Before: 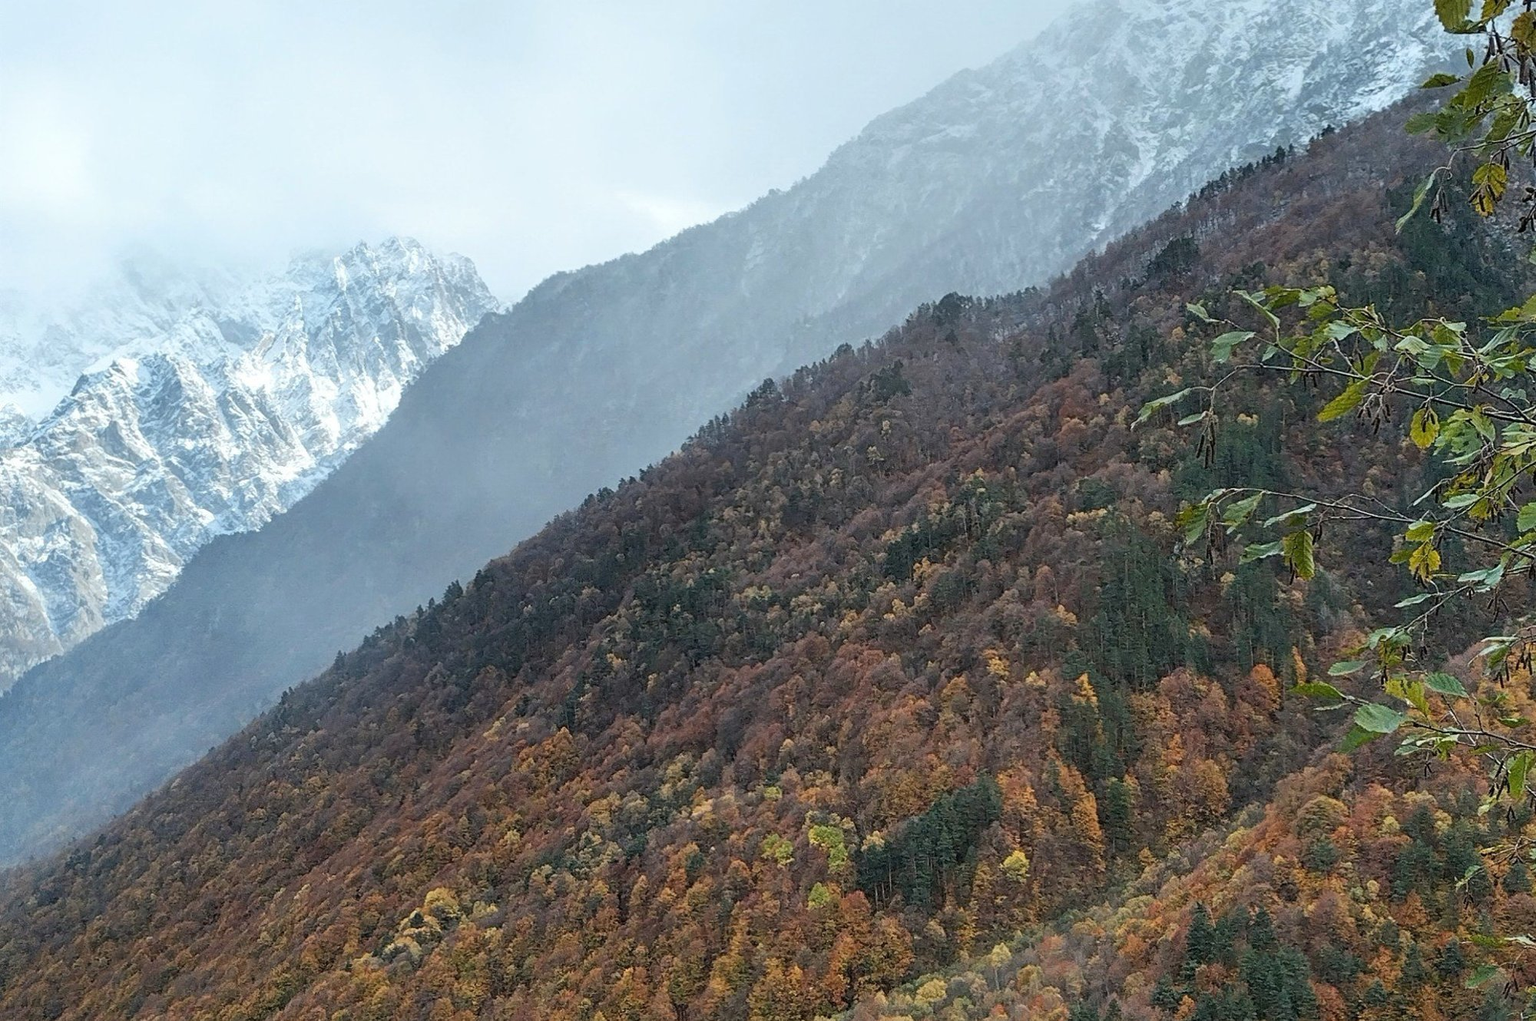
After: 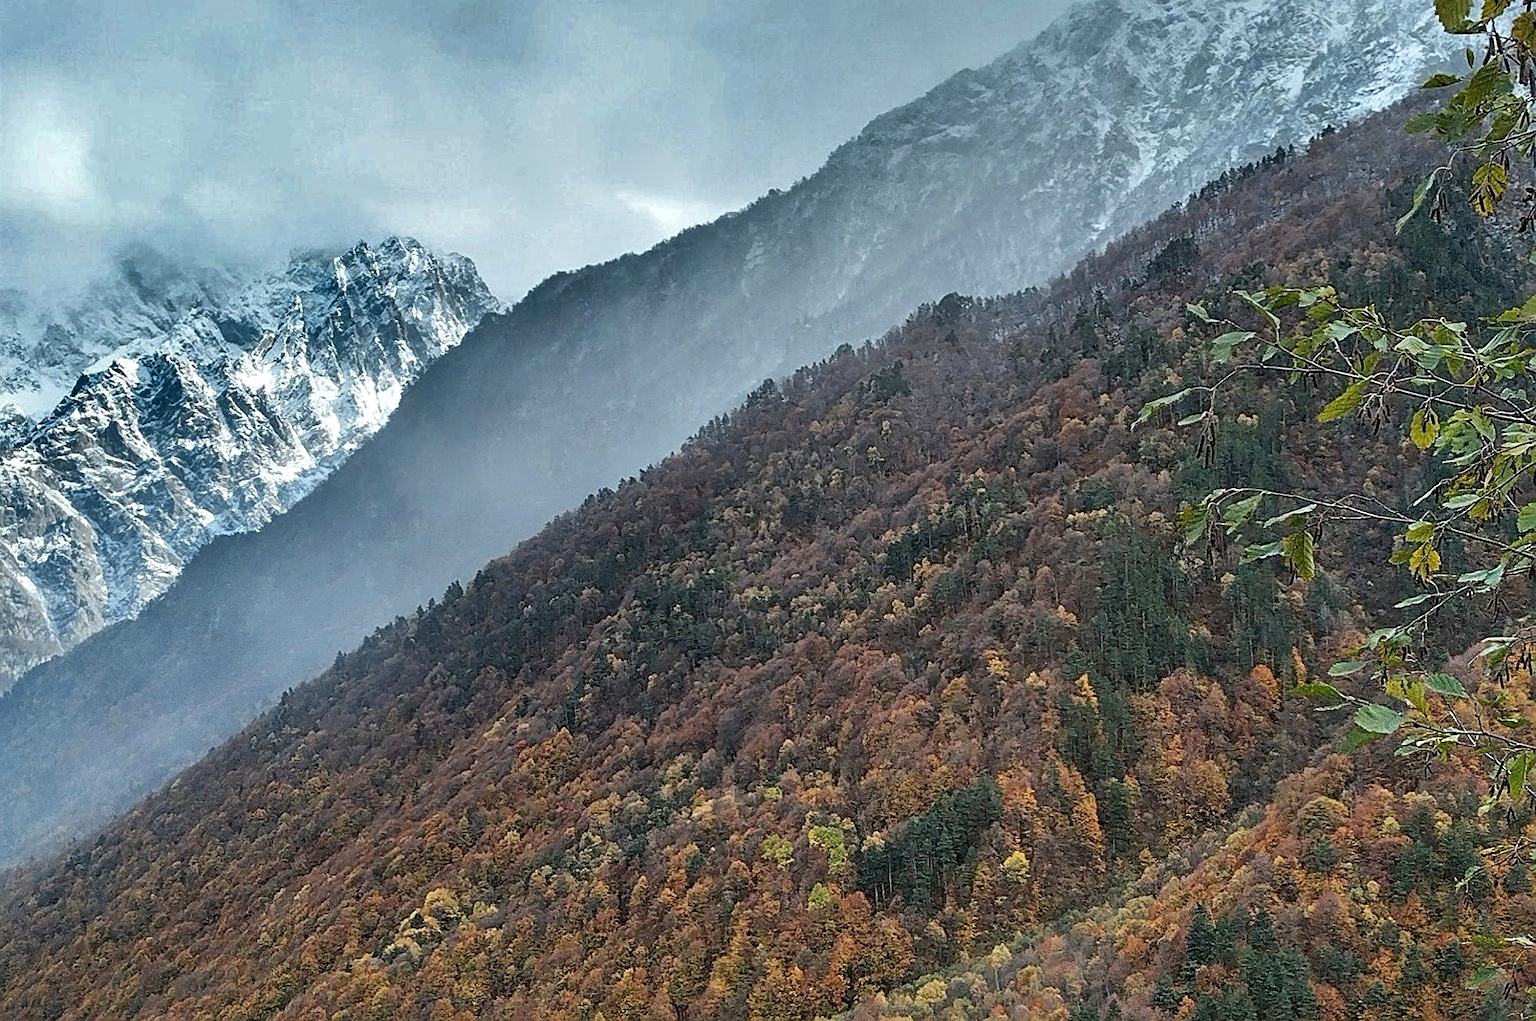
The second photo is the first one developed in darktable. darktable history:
sharpen: on, module defaults
local contrast: mode bilateral grid, contrast 20, coarseness 50, detail 120%, midtone range 0.2
shadows and highlights: shadows 24.5, highlights -78.15, soften with gaussian
